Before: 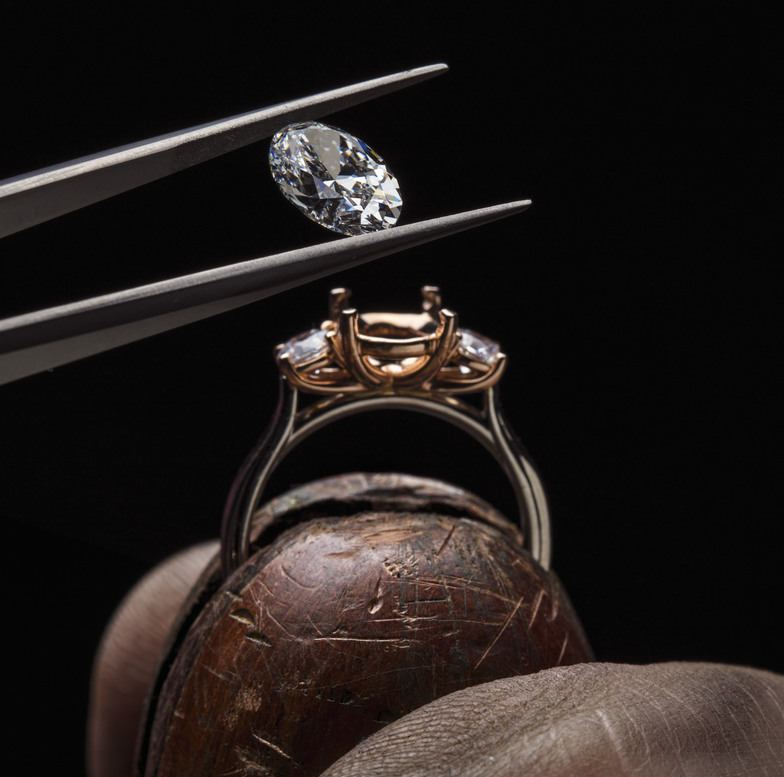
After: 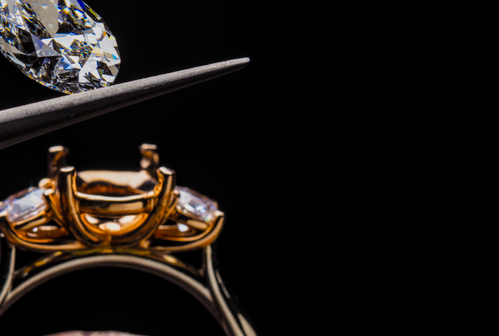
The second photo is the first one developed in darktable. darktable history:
local contrast: on, module defaults
filmic rgb: black relative exposure -7.75 EV, white relative exposure 4.4 EV, threshold 3 EV, hardness 3.76, latitude 38.11%, contrast 0.966, highlights saturation mix 10%, shadows ↔ highlights balance 4.59%, color science v4 (2020), enable highlight reconstruction true
crop: left 36.005%, top 18.293%, right 0.31%, bottom 38.444%
color balance rgb: perceptual saturation grading › global saturation 36%, perceptual brilliance grading › global brilliance 10%, global vibrance 20%
